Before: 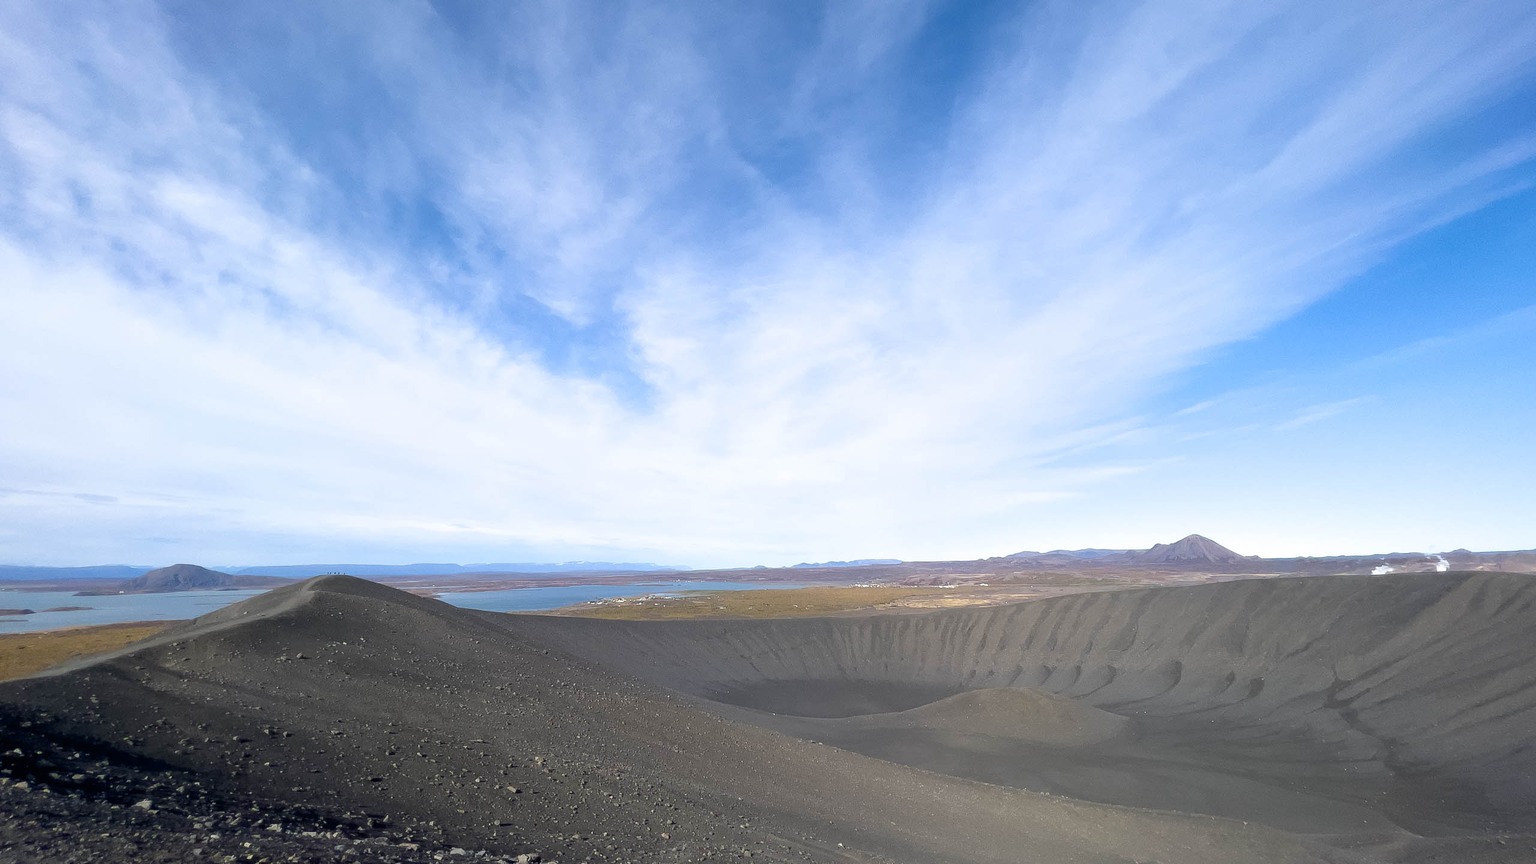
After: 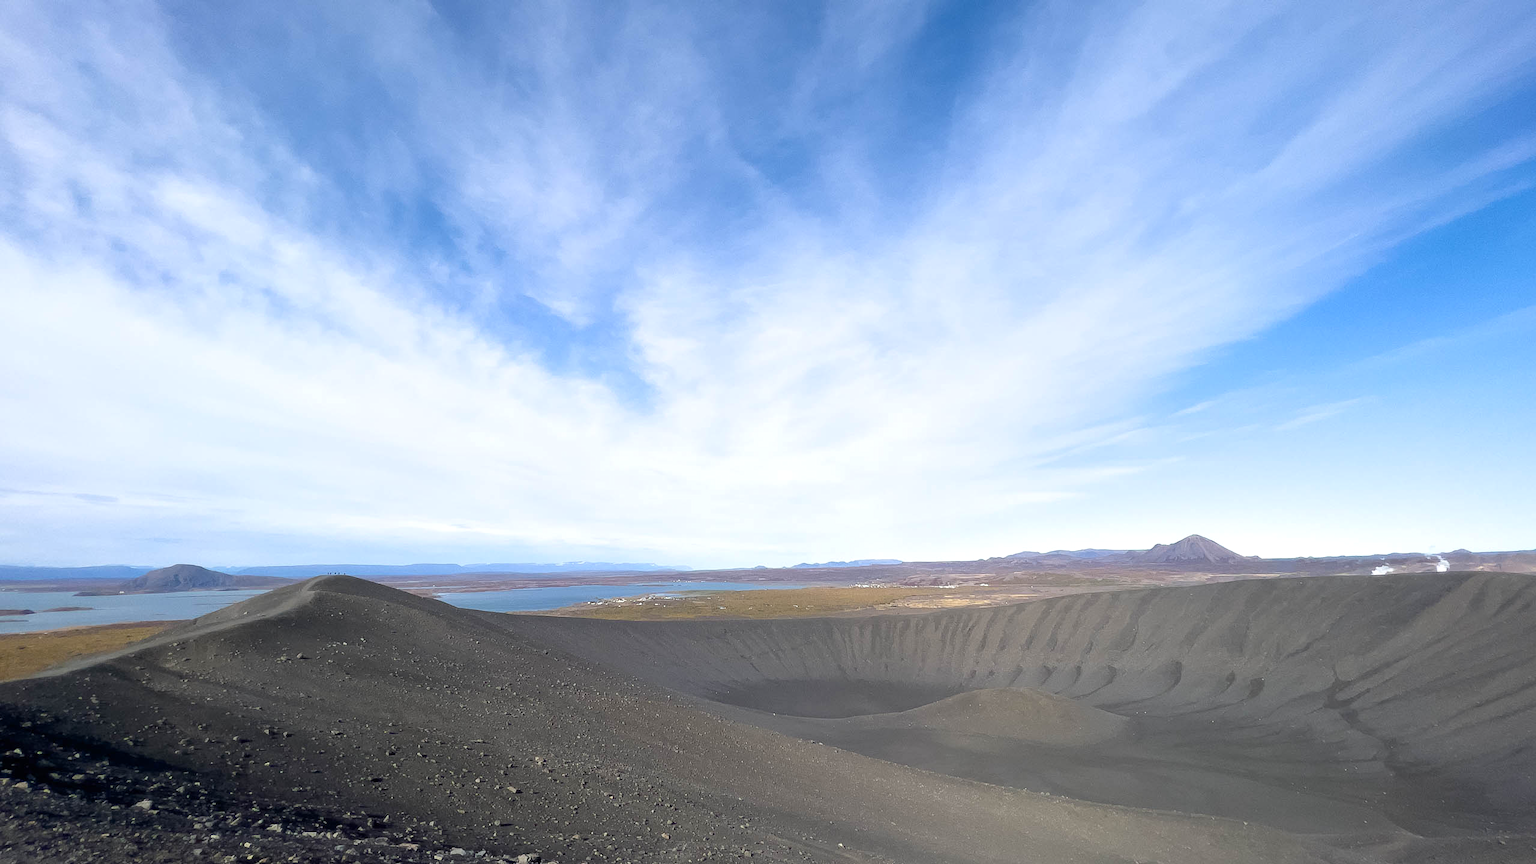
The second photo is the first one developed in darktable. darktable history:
exposure: exposure 0.085 EV, compensate highlight preservation false
